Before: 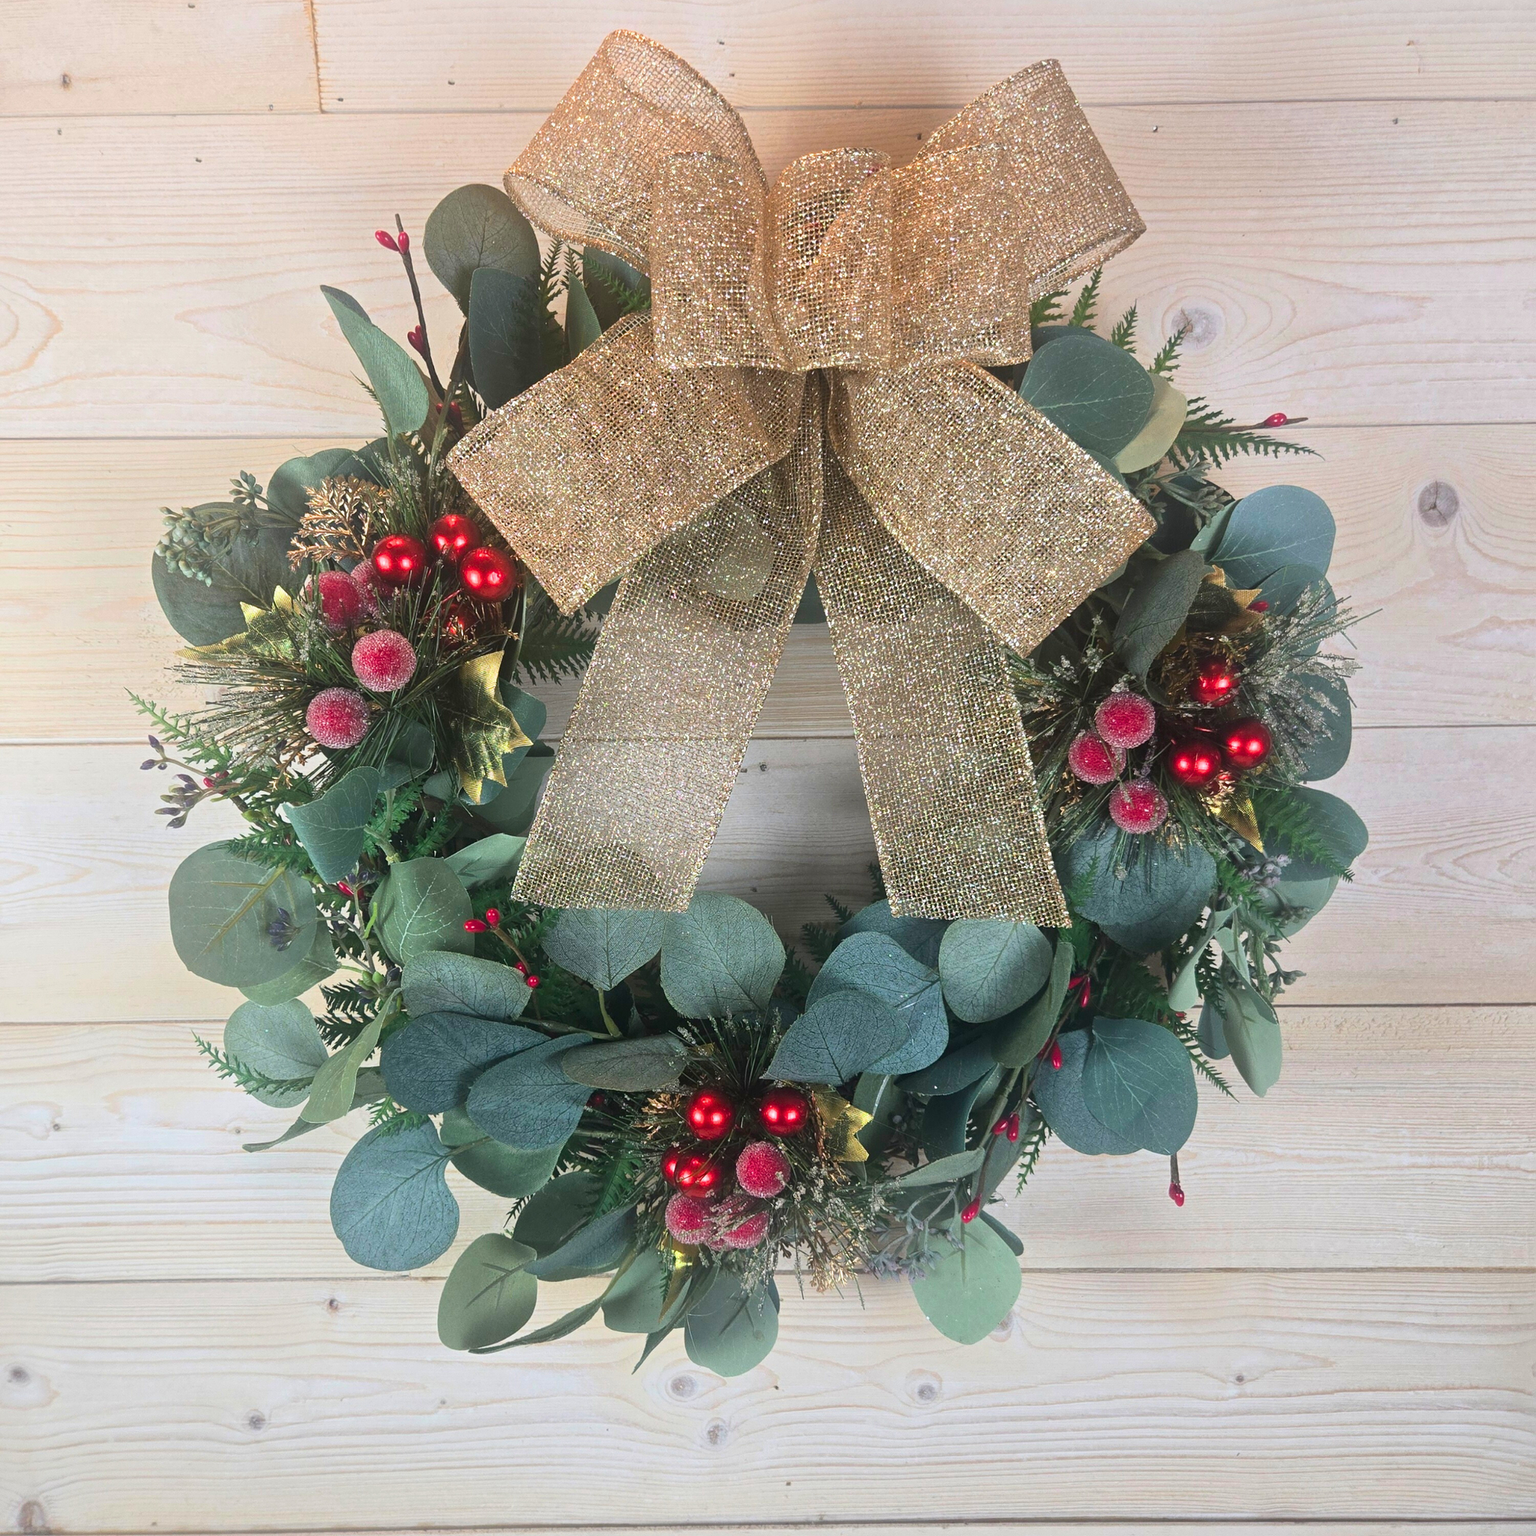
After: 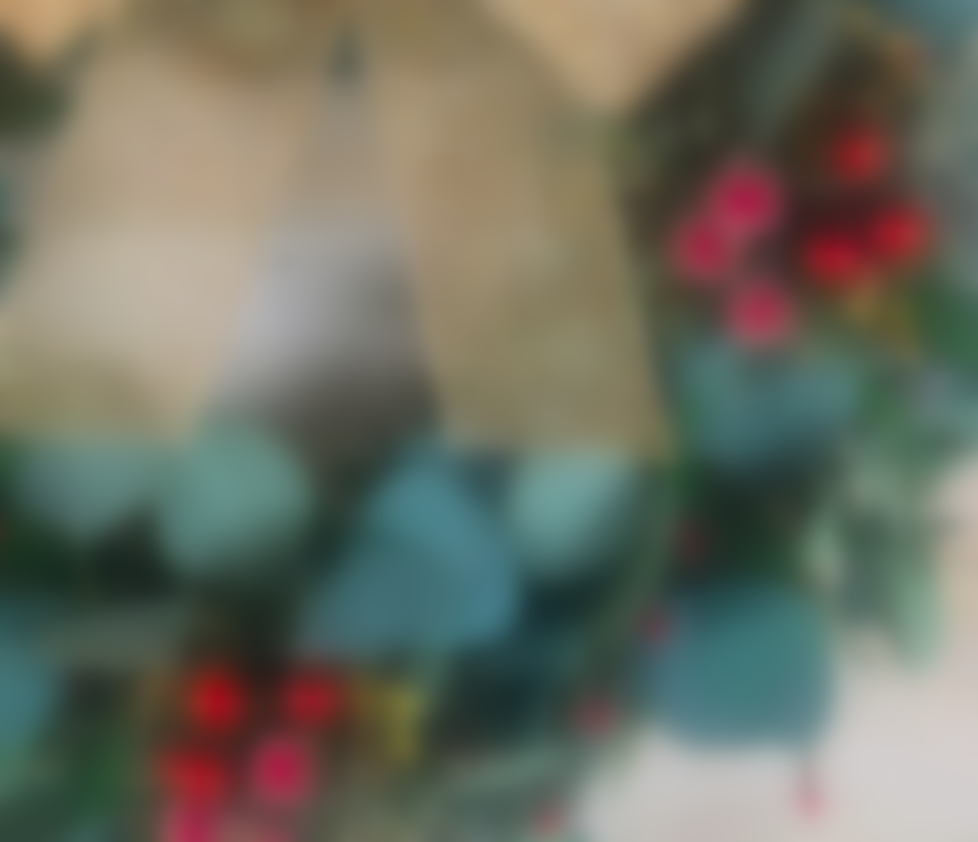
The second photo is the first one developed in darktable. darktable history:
lowpass: radius 16, unbound 0
color balance rgb: perceptual saturation grading › global saturation 30%, global vibrance 20%
crop: left 35.03%, top 36.625%, right 14.663%, bottom 20.057%
